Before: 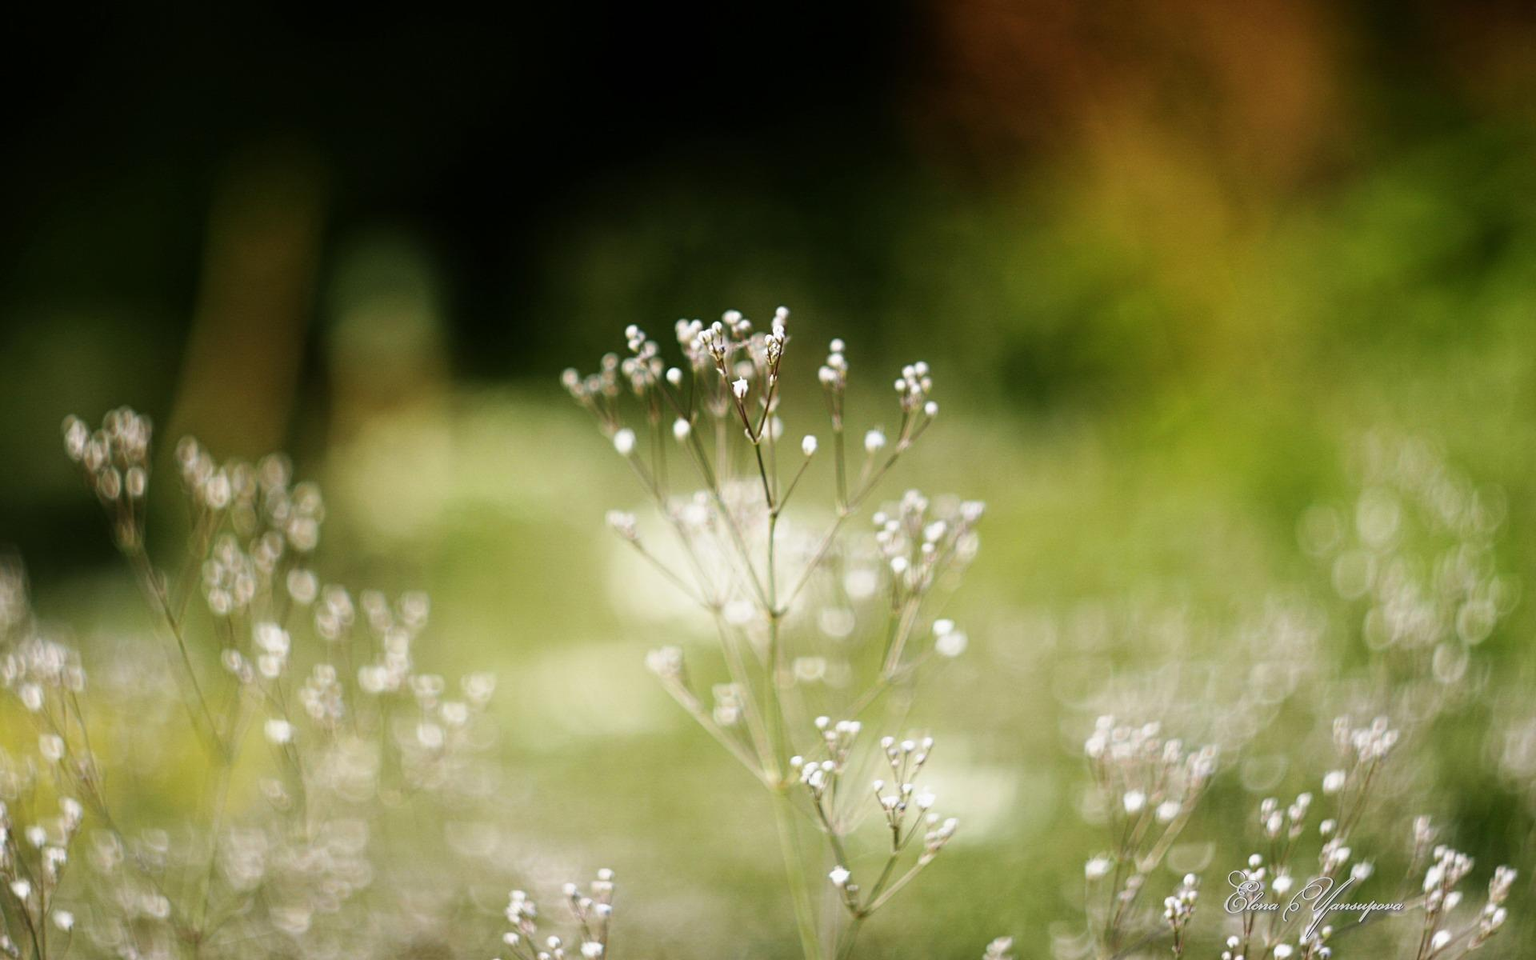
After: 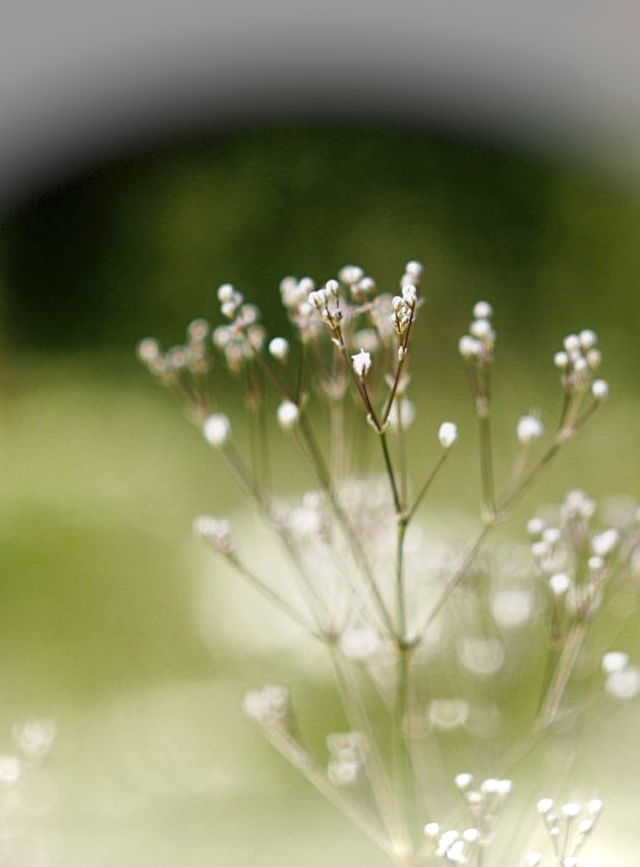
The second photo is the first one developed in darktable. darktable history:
crop and rotate: left 29.406%, top 10.205%, right 37.234%, bottom 17.508%
shadows and highlights: highlights color adjustment 0.73%
vignetting: fall-off start 99.21%, brightness 0.317, saturation -0.003, width/height ratio 1.31, dithering 8-bit output
